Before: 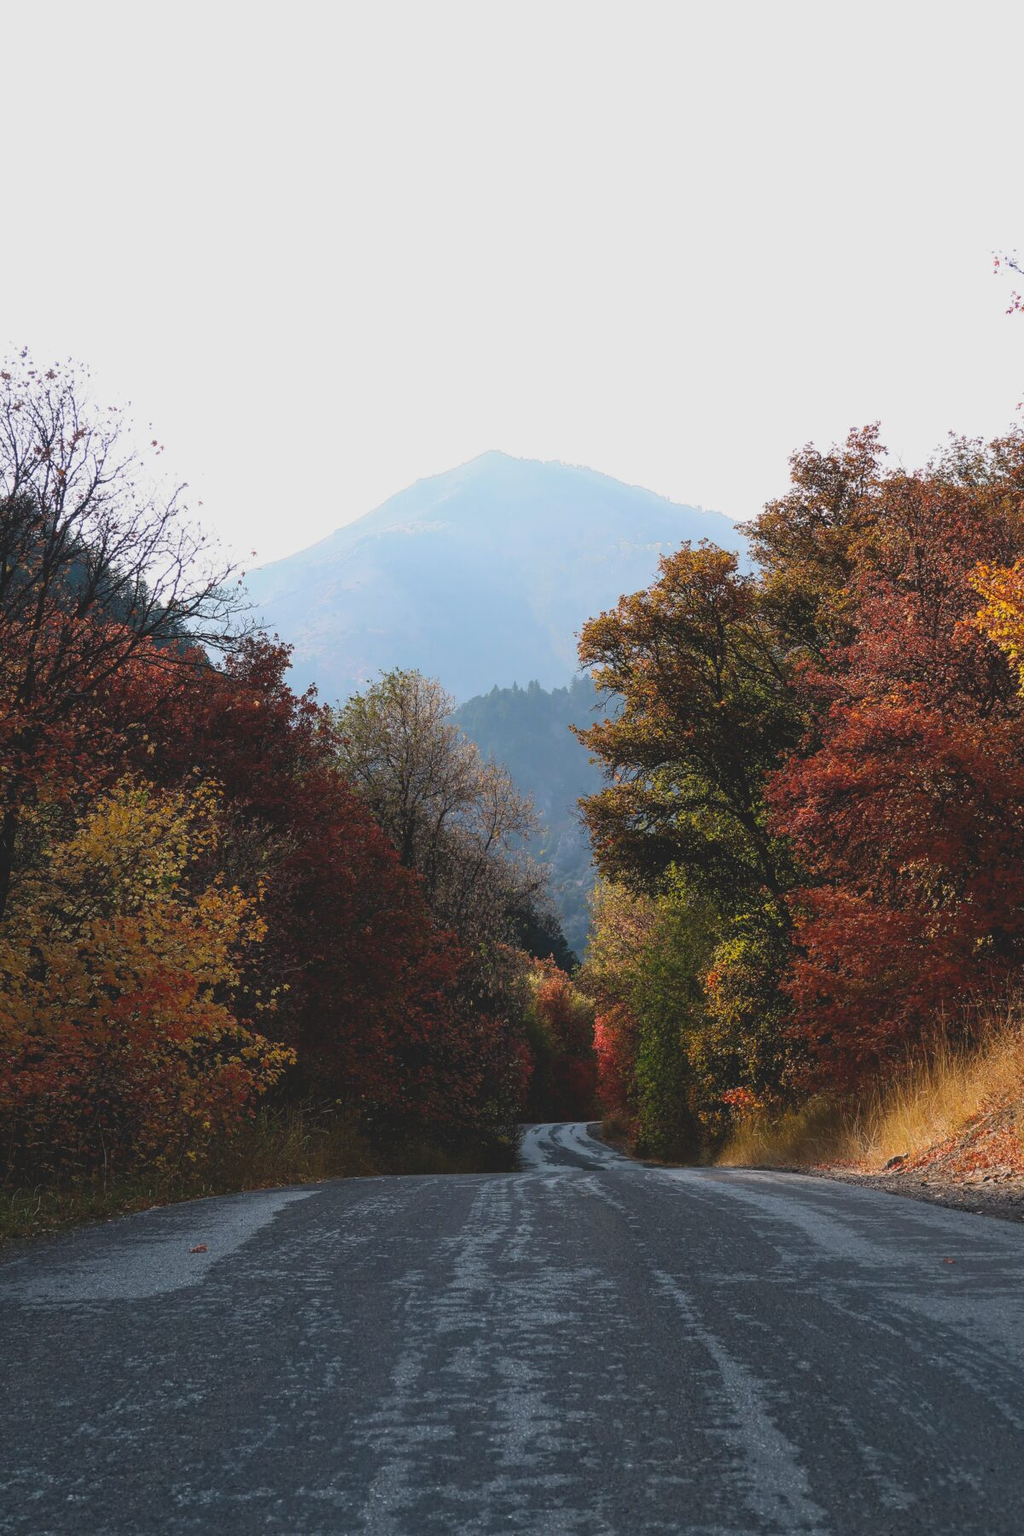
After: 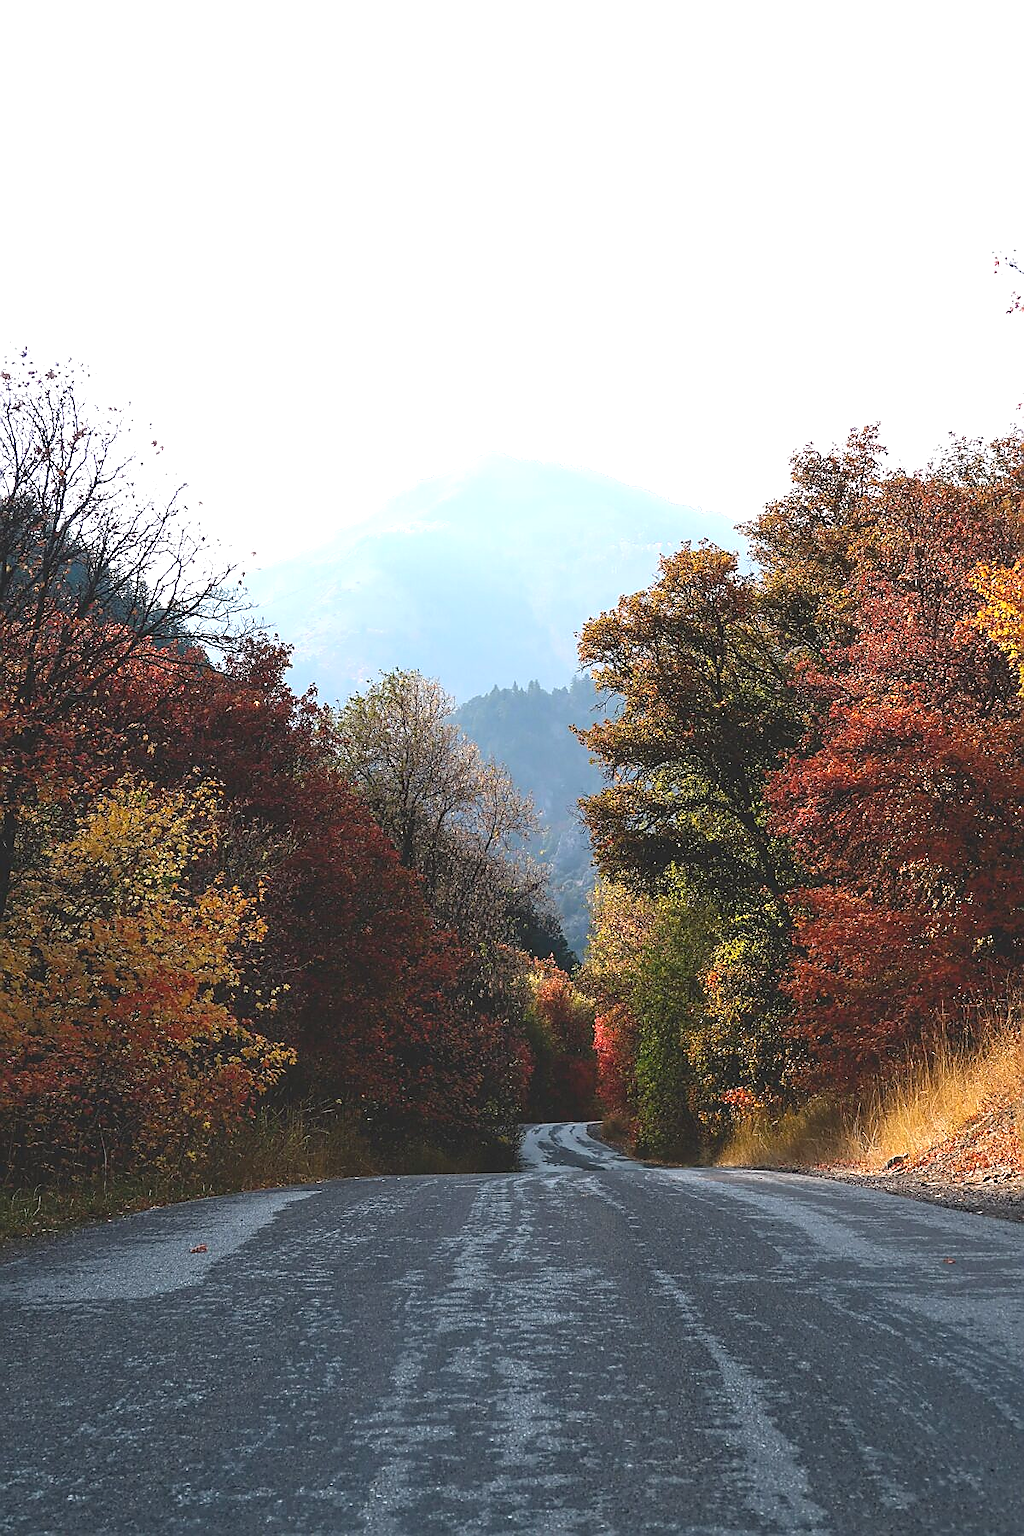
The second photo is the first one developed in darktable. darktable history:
sharpen: radius 1.357, amount 1.234, threshold 0.779
exposure: black level correction 0.001, exposure 0.675 EV, compensate exposure bias true, compensate highlight preservation false
